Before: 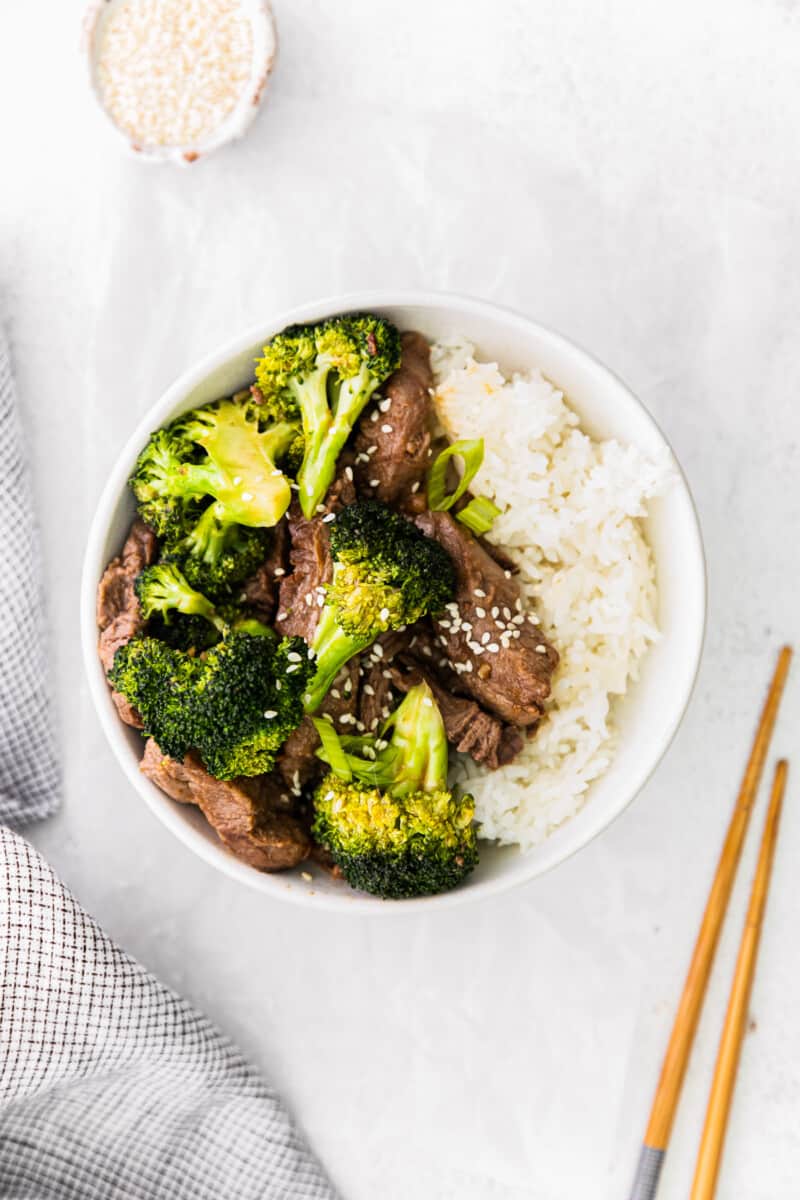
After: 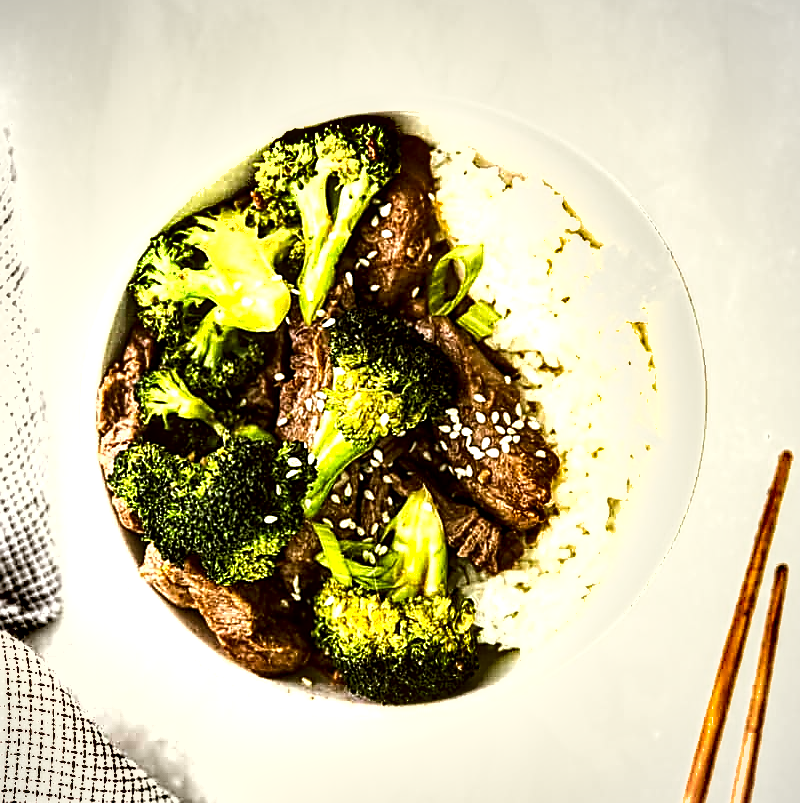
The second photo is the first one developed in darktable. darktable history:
sharpen: radius 1.427, amount 1.248, threshold 0.806
local contrast: highlights 60%, shadows 62%, detail 160%
color correction: highlights a* -1.39, highlights b* 10.46, shadows a* 0.878, shadows b* 19.46
tone equalizer: -8 EV -1.11 EV, -7 EV -0.999 EV, -6 EV -0.857 EV, -5 EV -0.582 EV, -3 EV 0.609 EV, -2 EV 0.837 EV, -1 EV 0.998 EV, +0 EV 1.08 EV, edges refinement/feathering 500, mask exposure compensation -1.57 EV, preserve details no
crop: top 16.332%, bottom 16.731%
shadows and highlights: low approximation 0.01, soften with gaussian
vignetting: fall-off start 99.8%, brightness -0.152, center (-0.075, 0.071)
